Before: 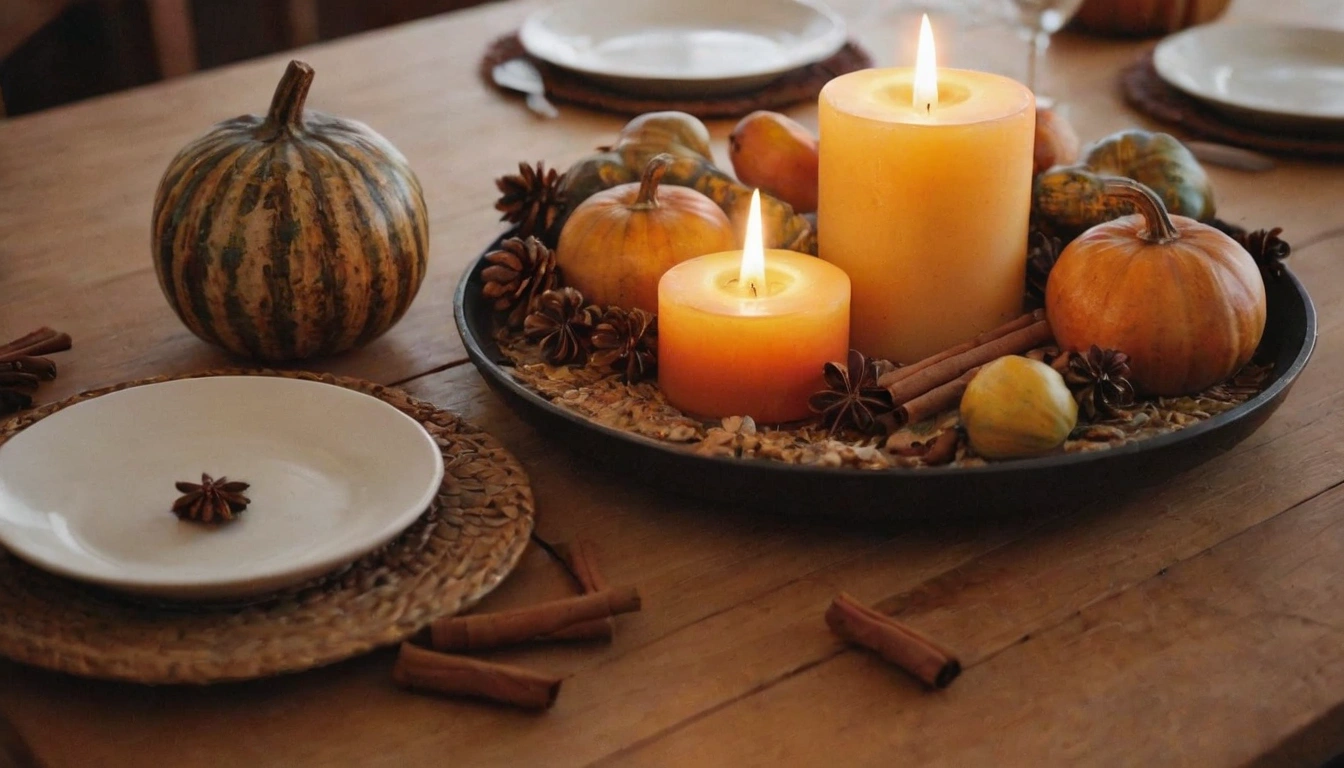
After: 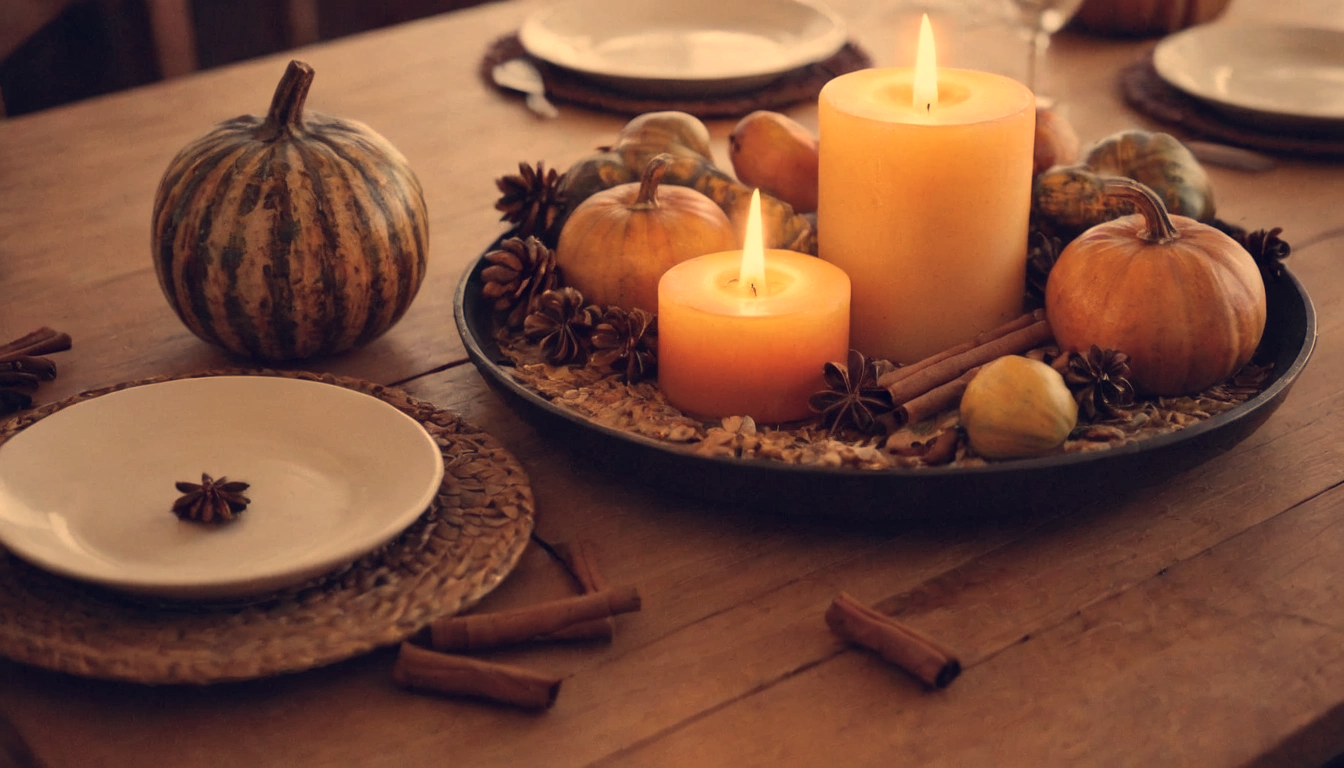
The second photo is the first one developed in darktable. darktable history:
color correction: highlights a* 19.59, highlights b* 27.49, shadows a* 3.46, shadows b* -17.28, saturation 0.73
white balance: red 1.08, blue 0.791
